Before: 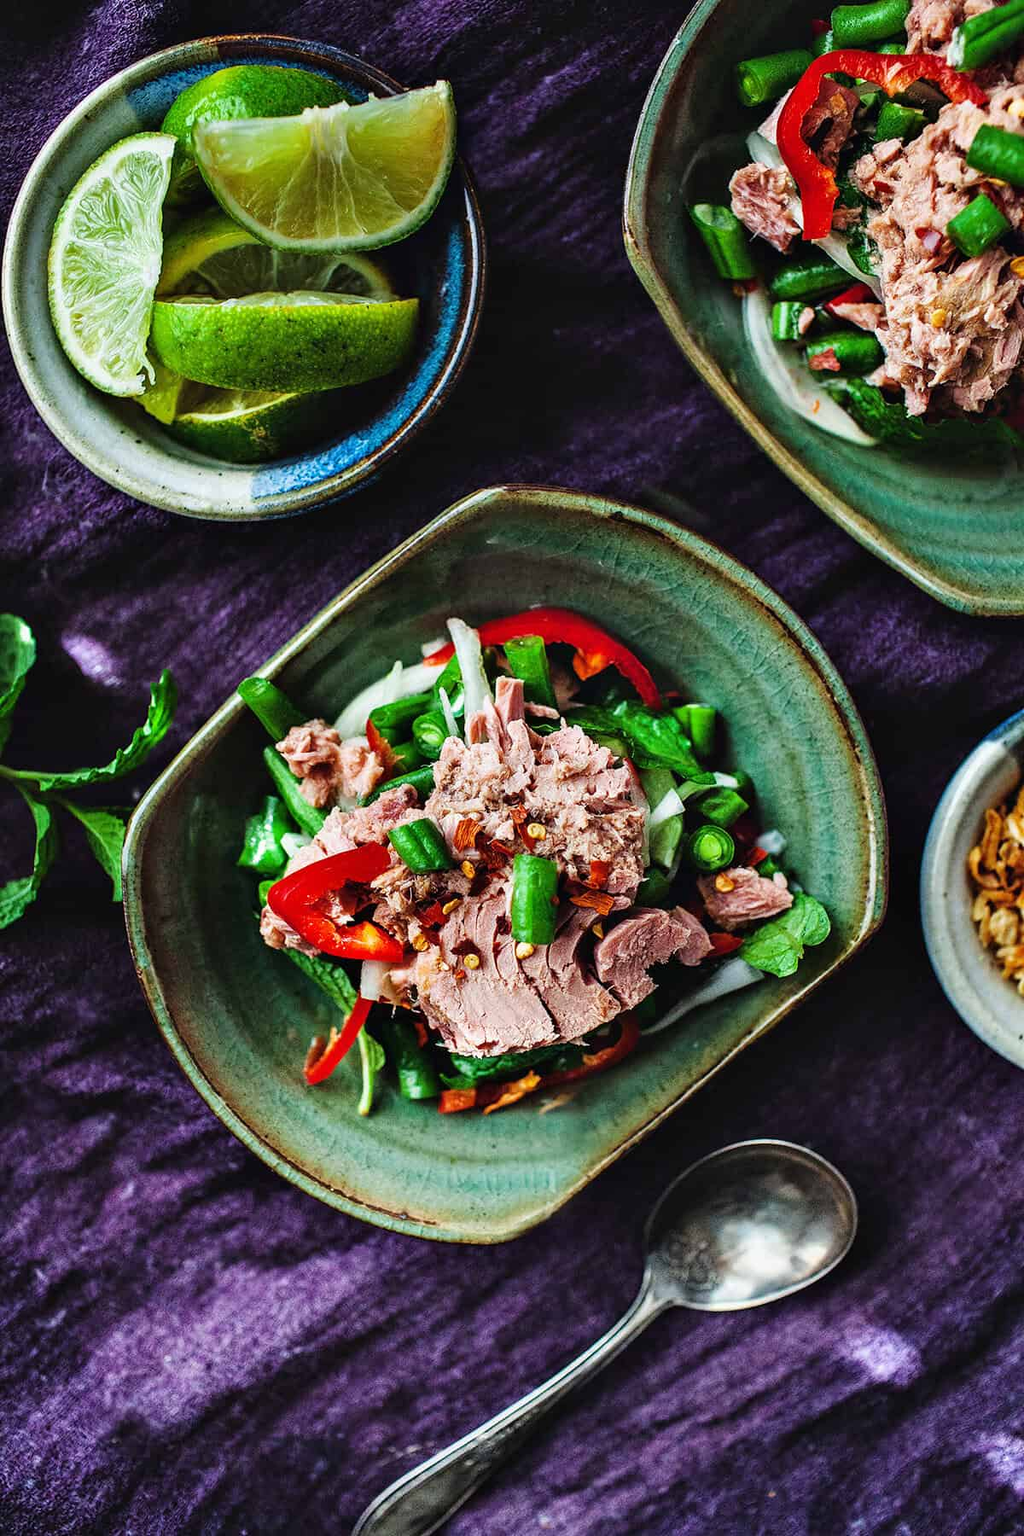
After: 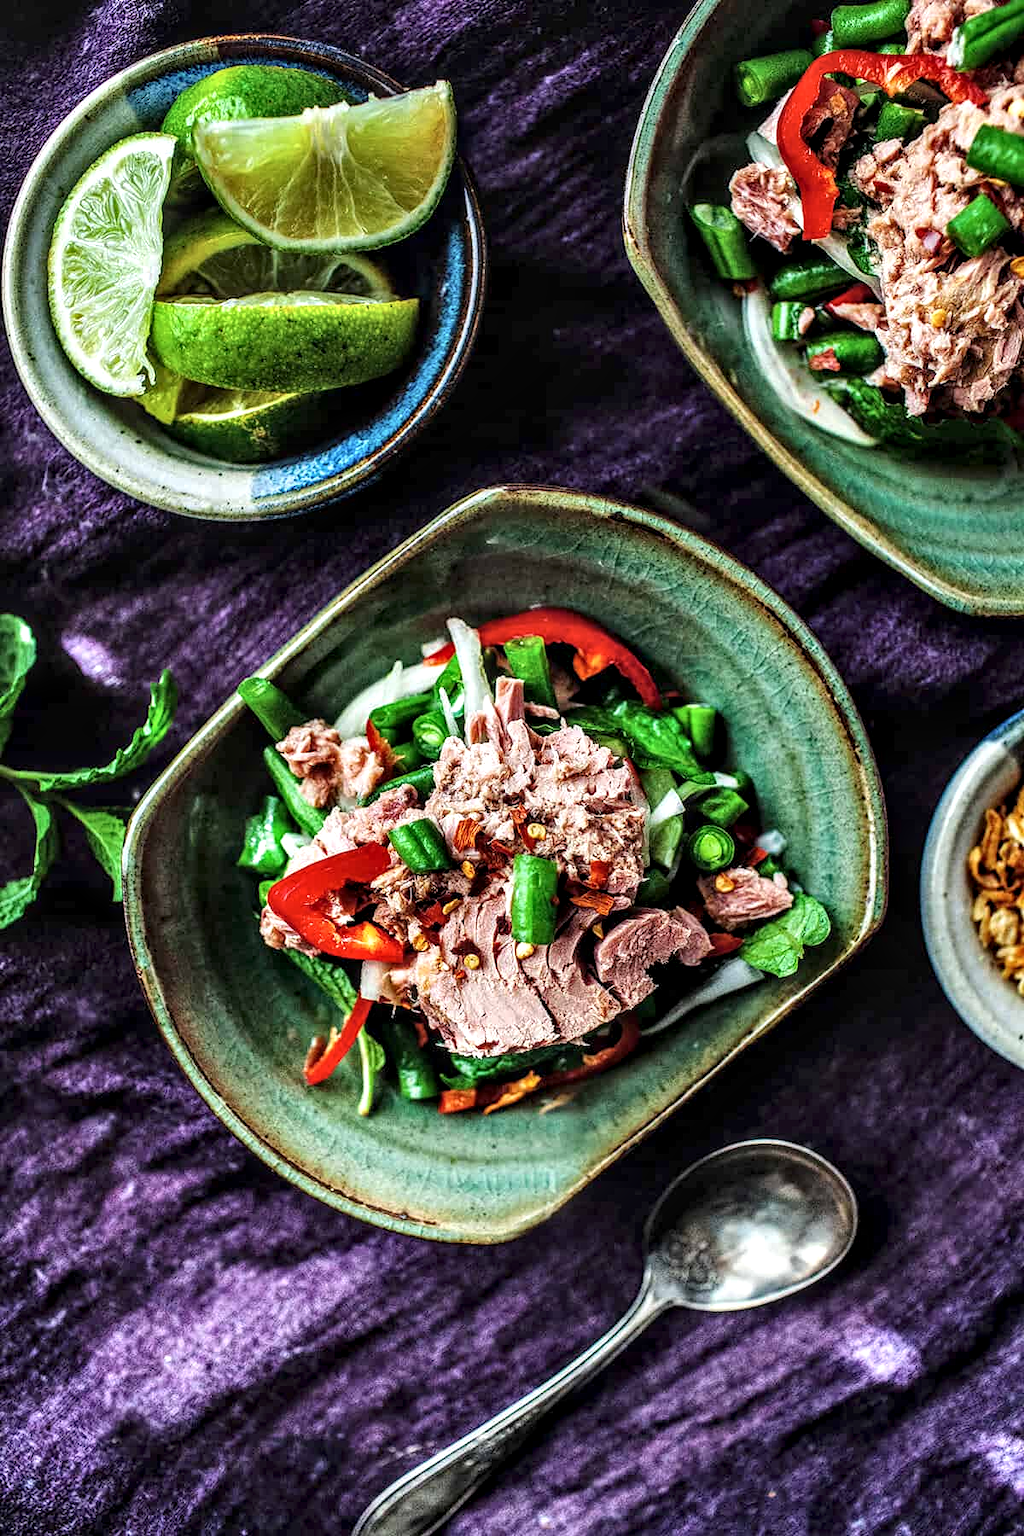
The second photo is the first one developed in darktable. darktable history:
shadows and highlights: shadows 32, highlights -32, soften with gaussian
local contrast: detail 160%
